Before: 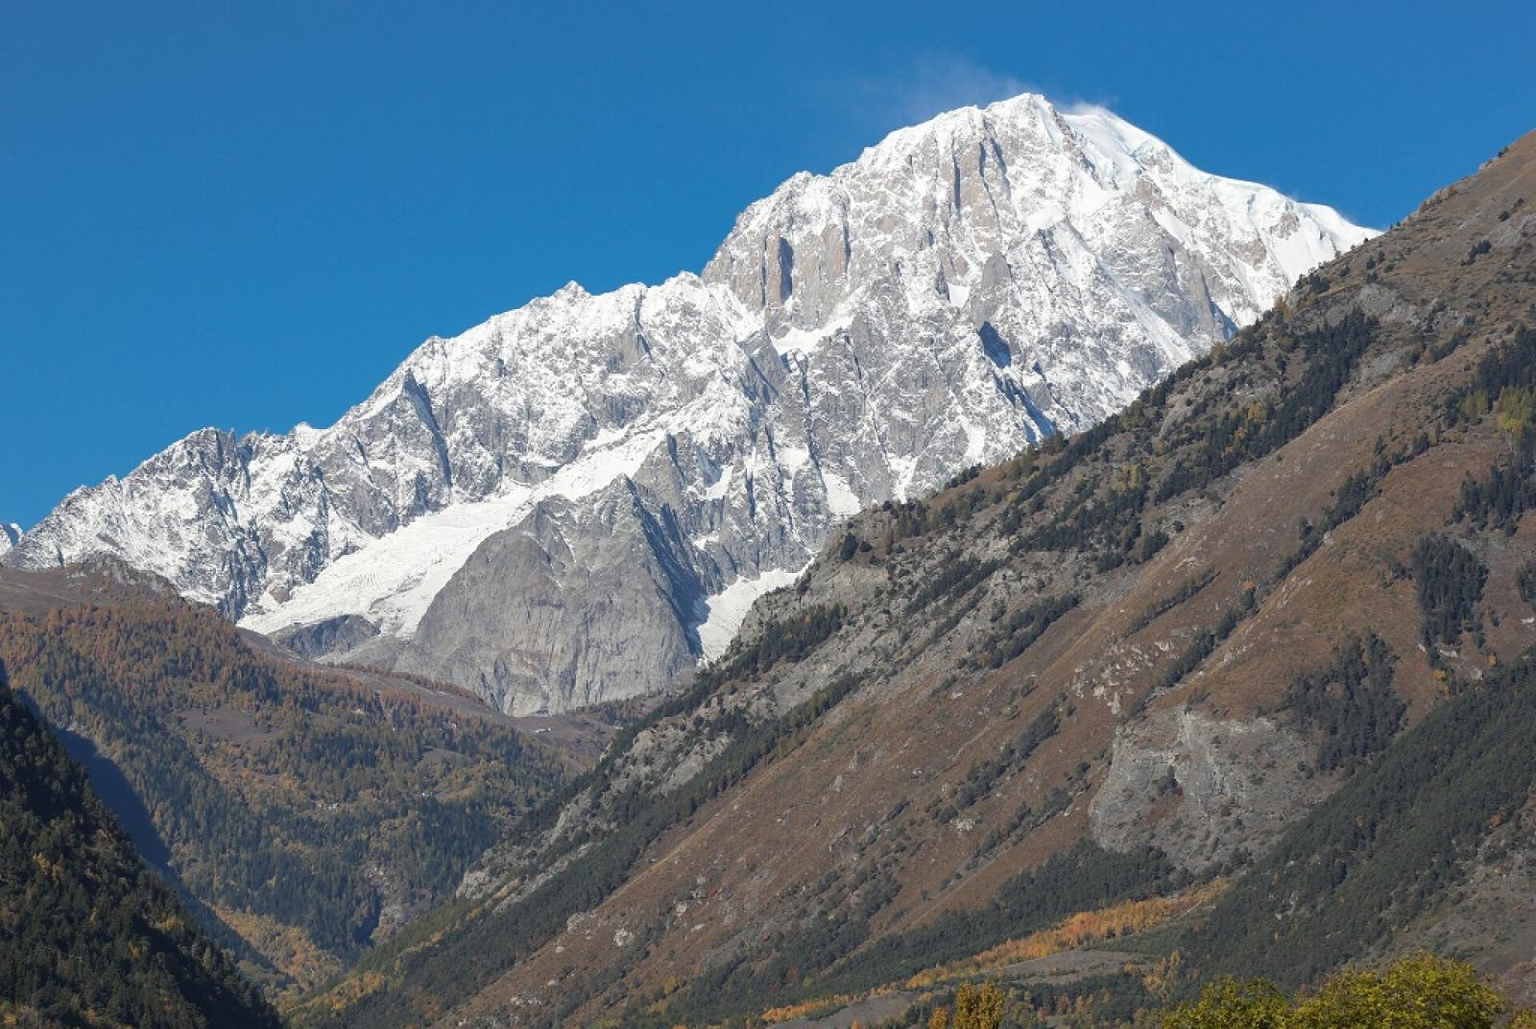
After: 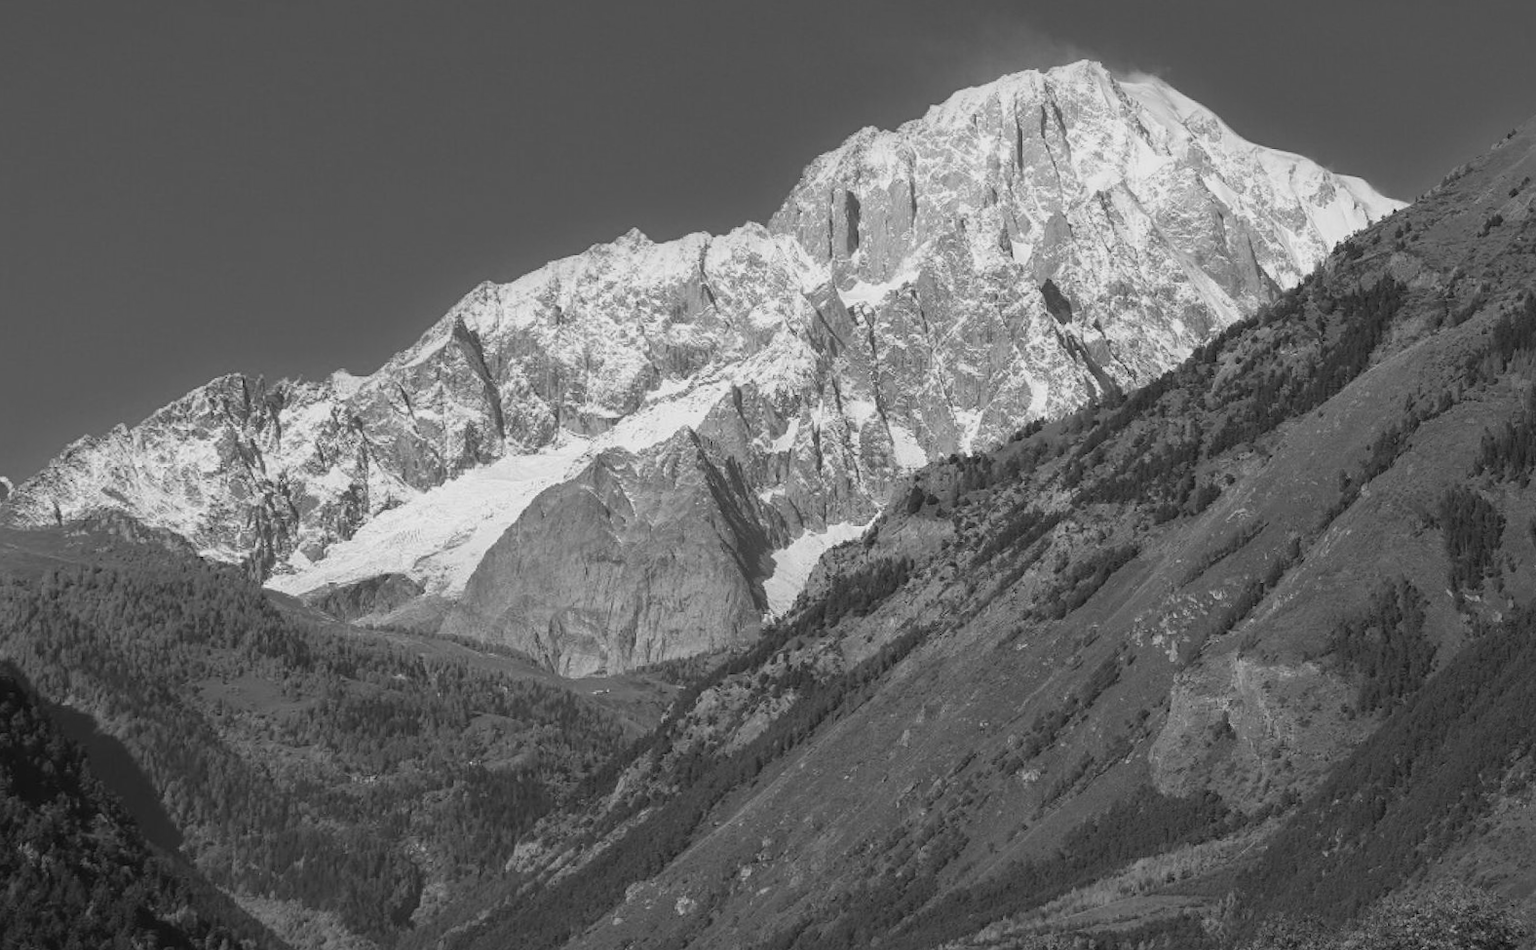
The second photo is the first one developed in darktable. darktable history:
monochrome: a 26.22, b 42.67, size 0.8
exposure: exposure -0.01 EV, compensate highlight preservation false
rotate and perspective: rotation -0.013°, lens shift (vertical) -0.027, lens shift (horizontal) 0.178, crop left 0.016, crop right 0.989, crop top 0.082, crop bottom 0.918
